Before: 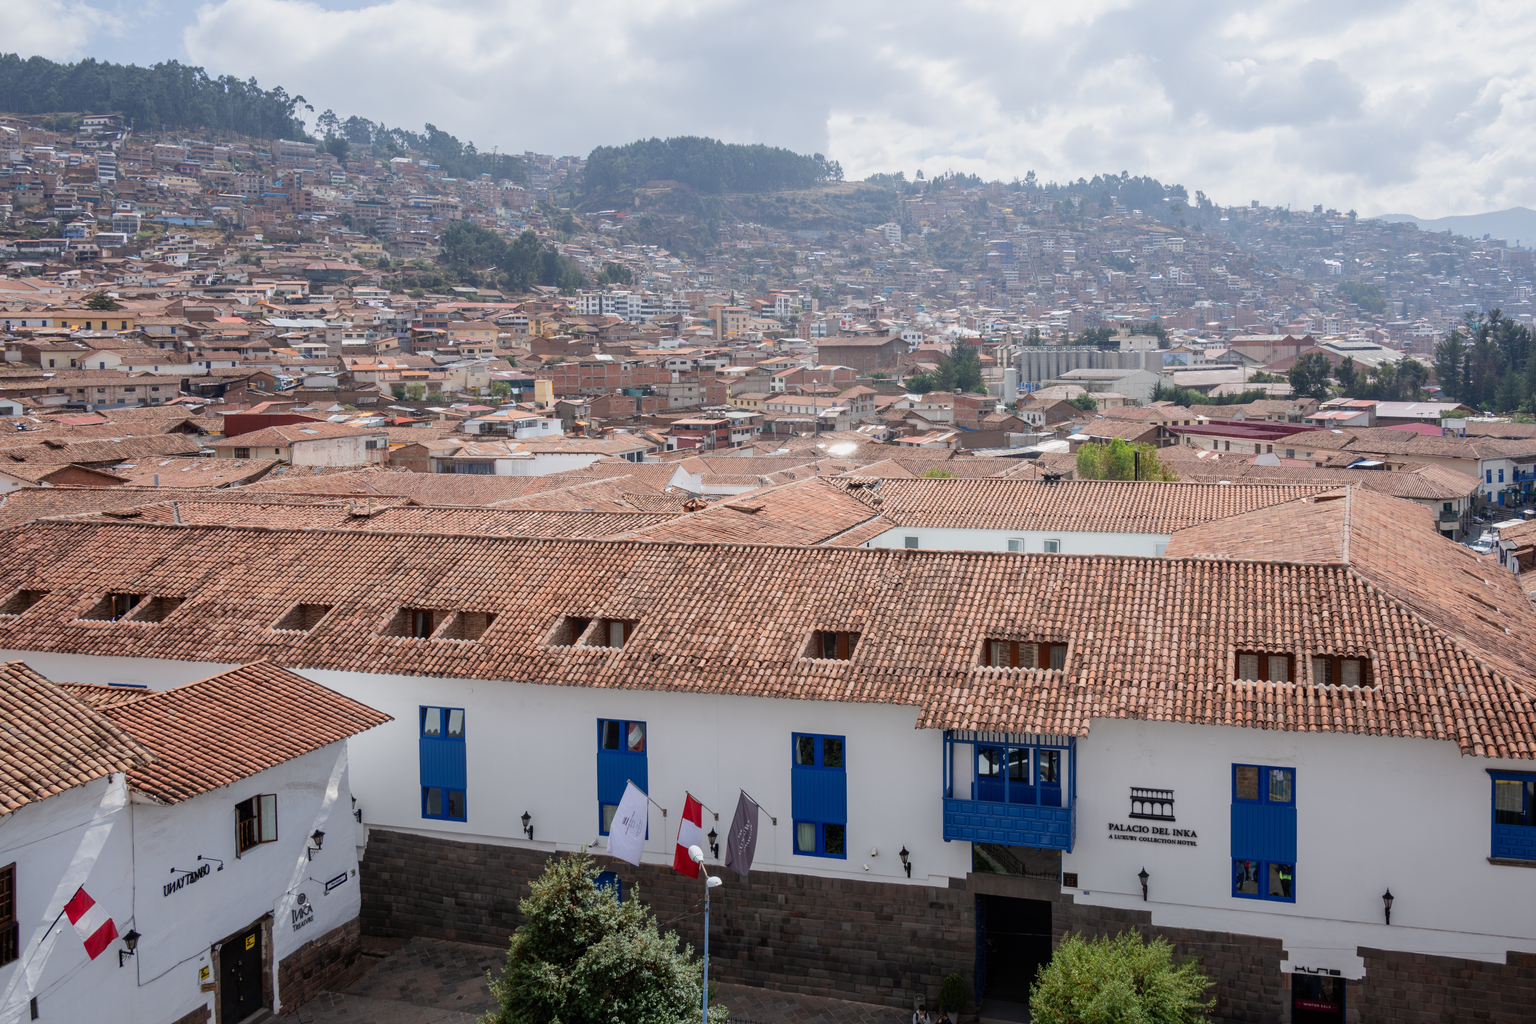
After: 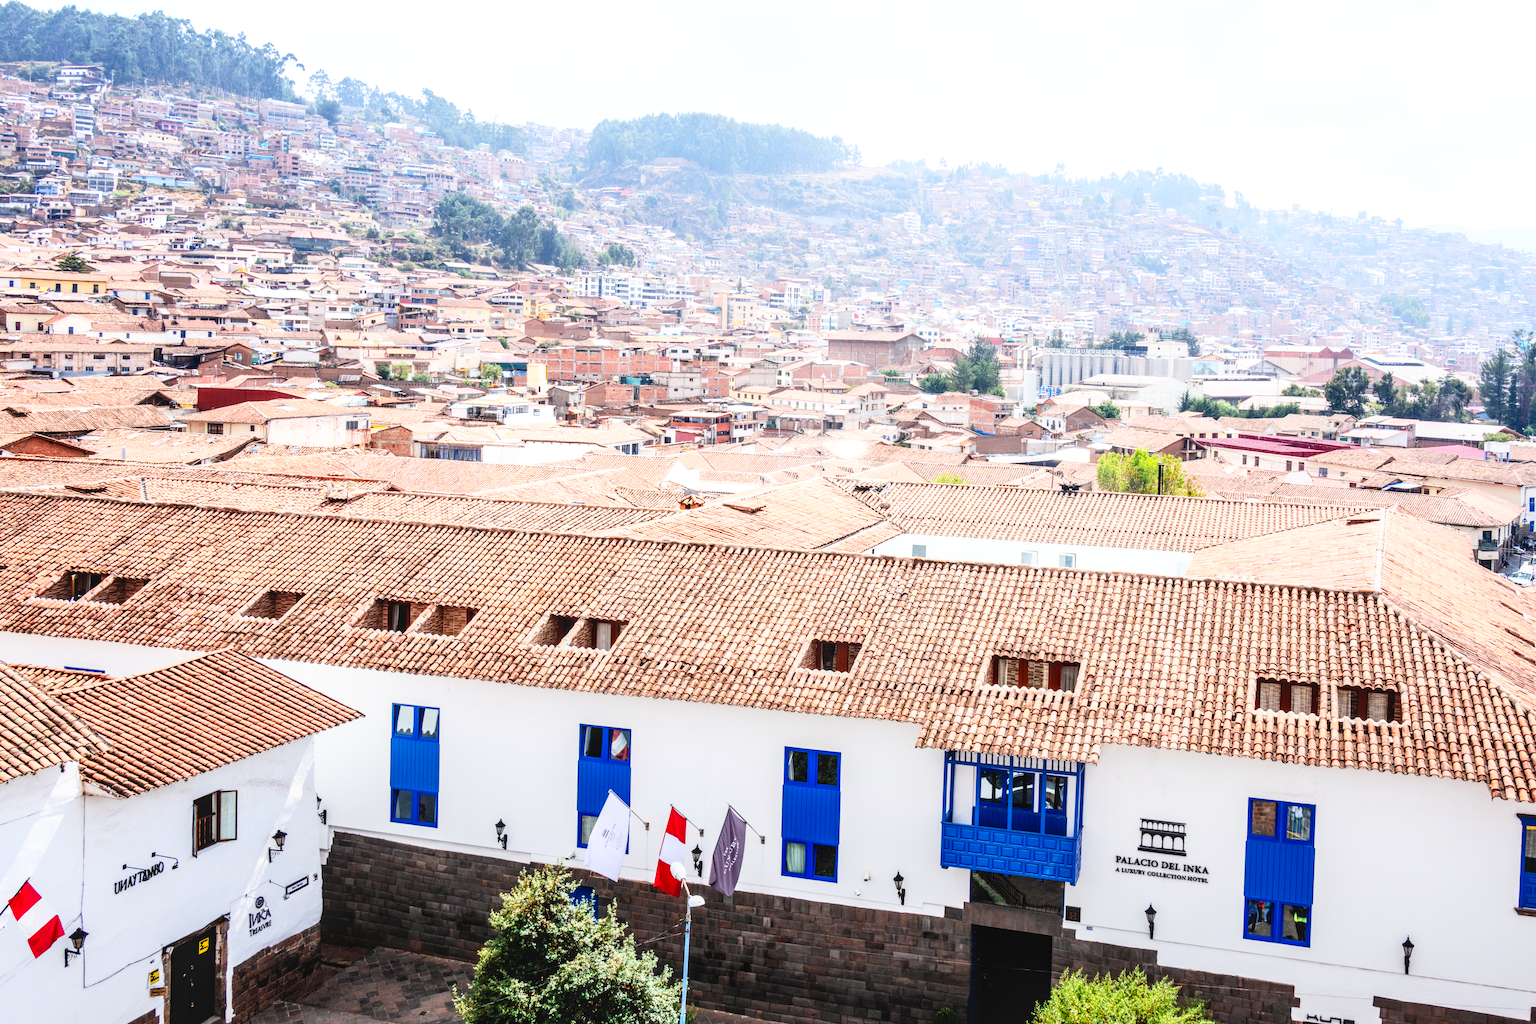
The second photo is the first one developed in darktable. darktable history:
crop and rotate: angle -2.23°
exposure: compensate highlight preservation false
contrast brightness saturation: contrast 0.202, brightness 0.146, saturation 0.138
base curve: curves: ch0 [(0, 0) (0.007, 0.004) (0.027, 0.03) (0.046, 0.07) (0.207, 0.54) (0.442, 0.872) (0.673, 0.972) (1, 1)], preserve colors none
tone equalizer: on, module defaults
local contrast: on, module defaults
